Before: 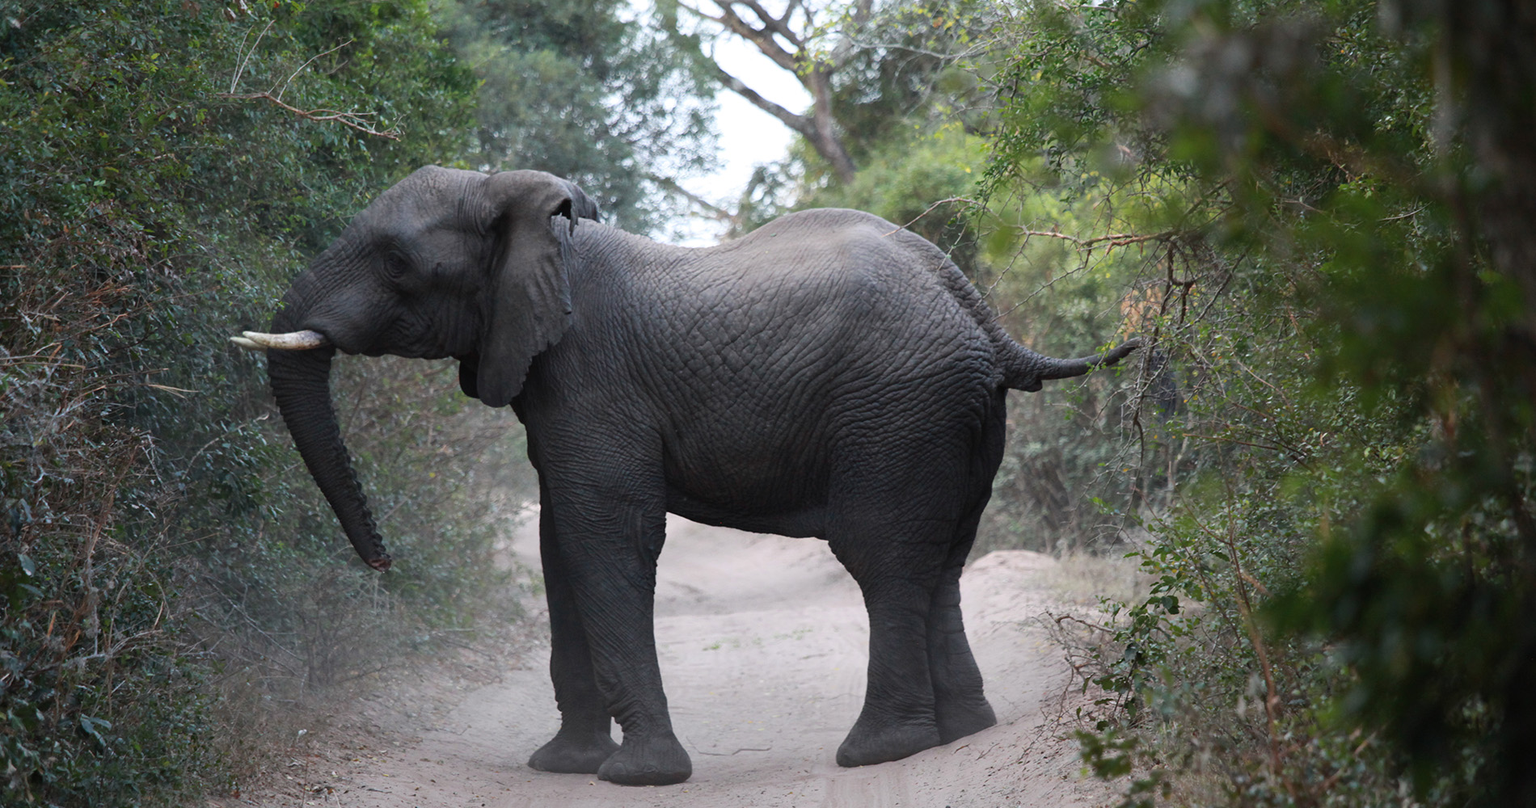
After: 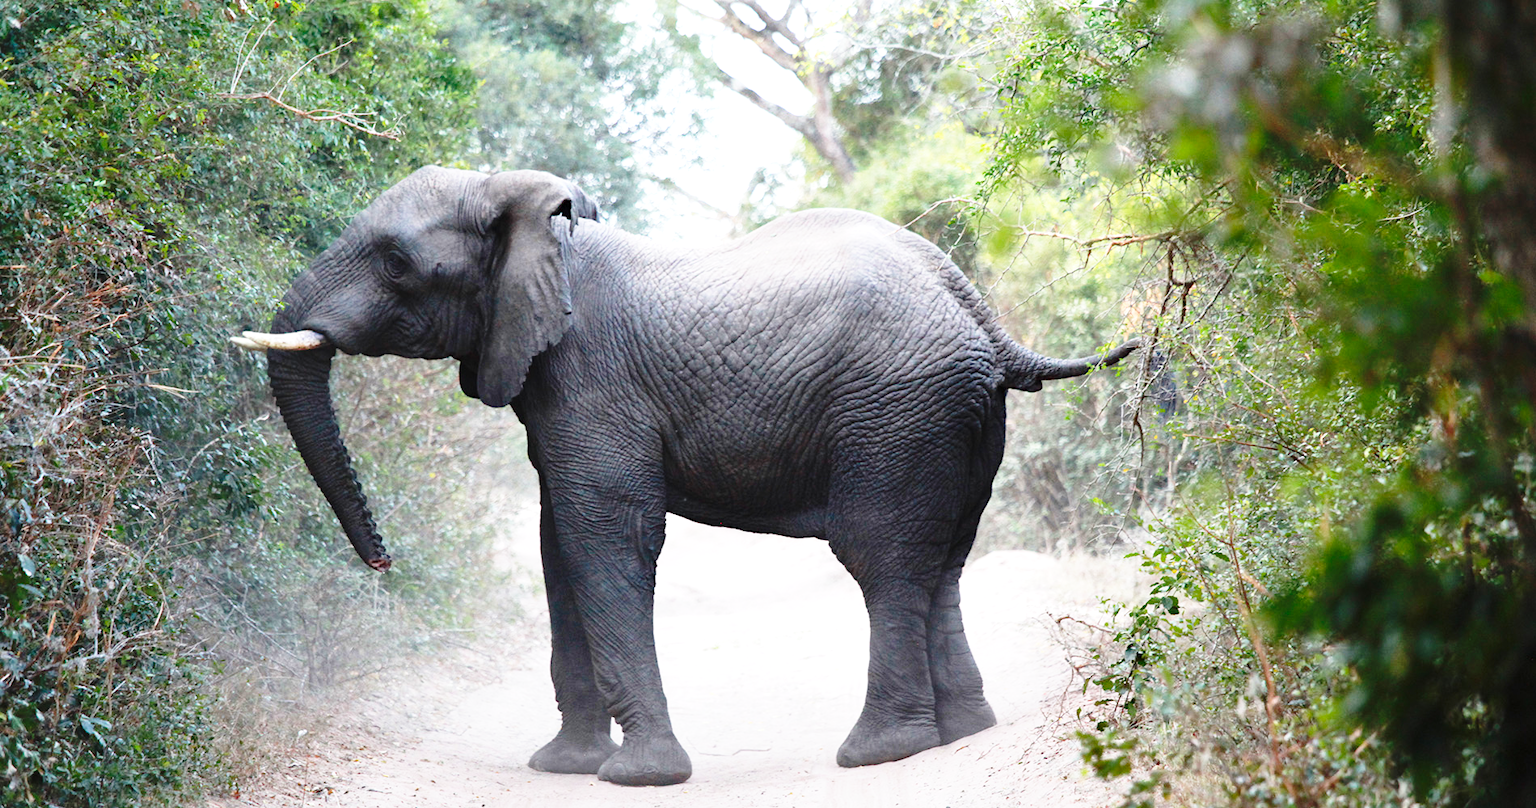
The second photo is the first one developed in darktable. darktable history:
exposure: black level correction 0.001, exposure 0.5 EV, compensate exposure bias true, compensate highlight preservation false
color contrast: green-magenta contrast 1.1, blue-yellow contrast 1.1, unbound 0
base curve: curves: ch0 [(0, 0) (0.028, 0.03) (0.105, 0.232) (0.387, 0.748) (0.754, 0.968) (1, 1)], fusion 1, exposure shift 0.576, preserve colors none
